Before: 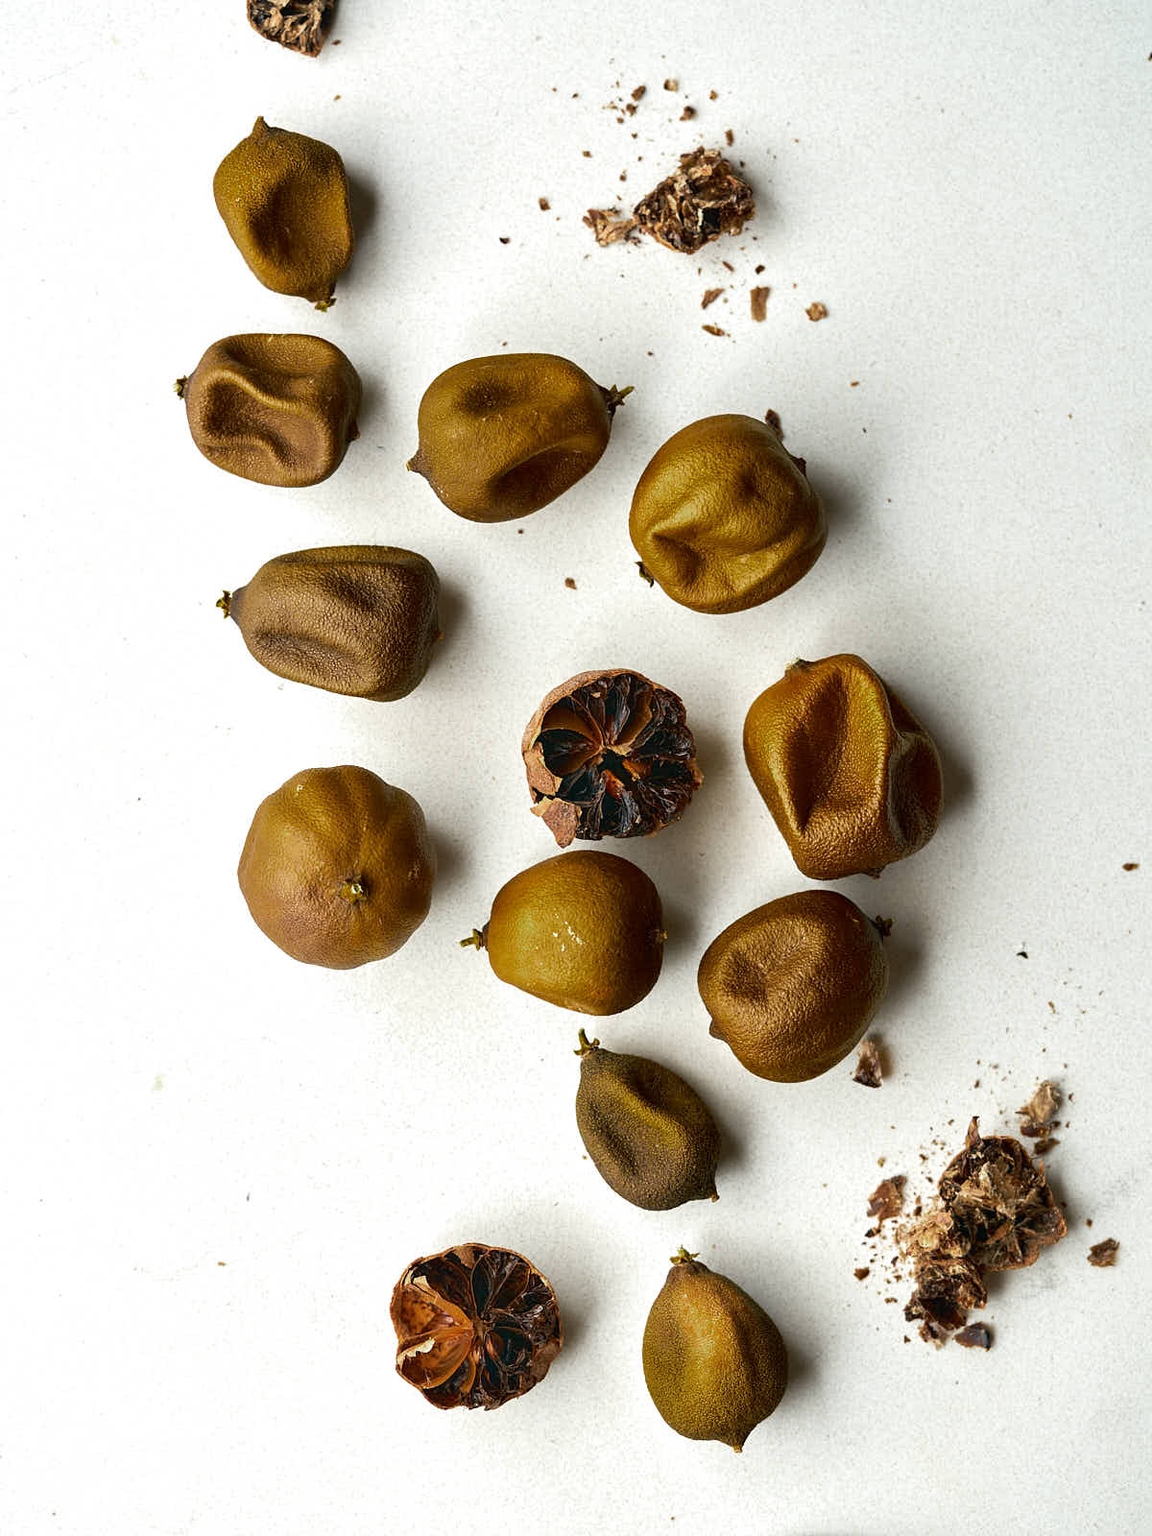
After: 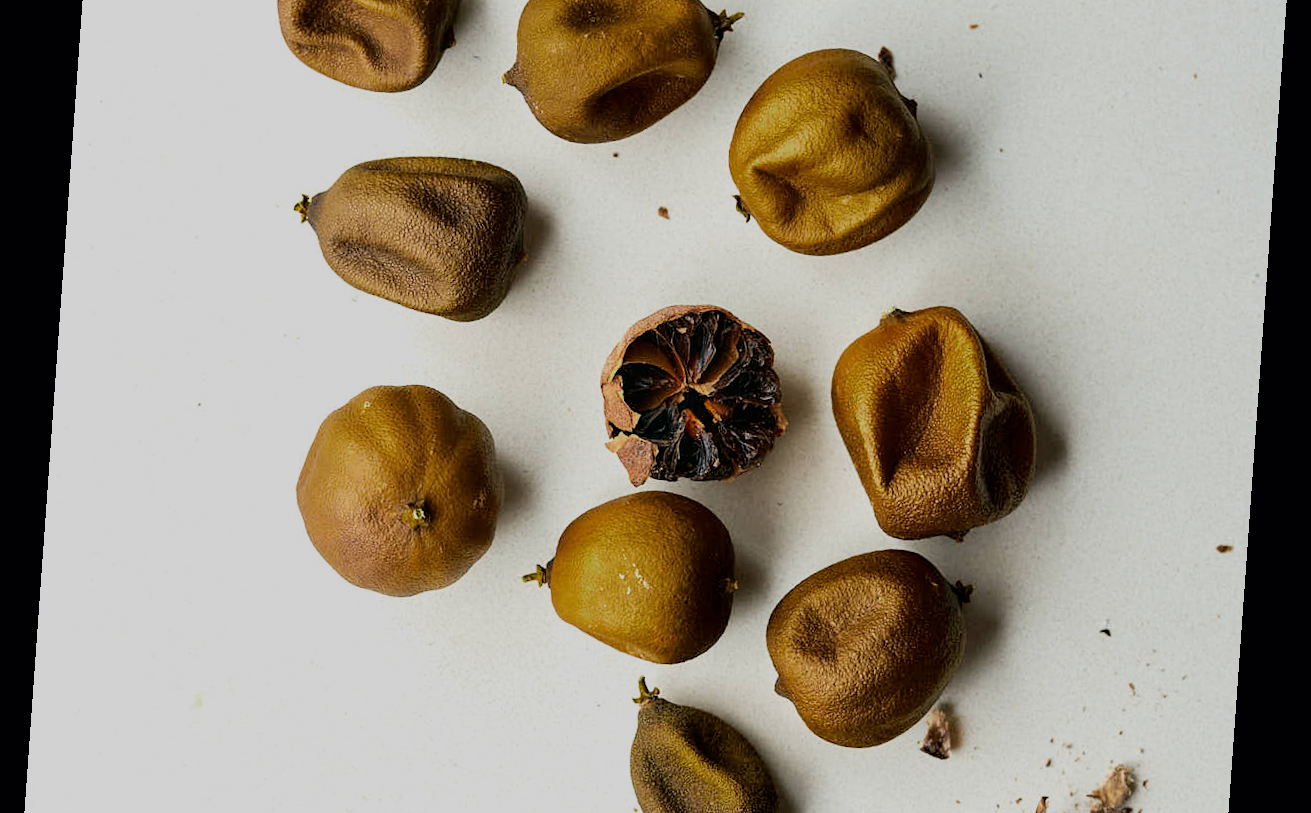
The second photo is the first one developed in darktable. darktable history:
crop and rotate: top 26.056%, bottom 25.543%
filmic rgb: black relative exposure -7.48 EV, white relative exposure 4.83 EV, hardness 3.4, color science v6 (2022)
rotate and perspective: rotation 4.1°, automatic cropping off
